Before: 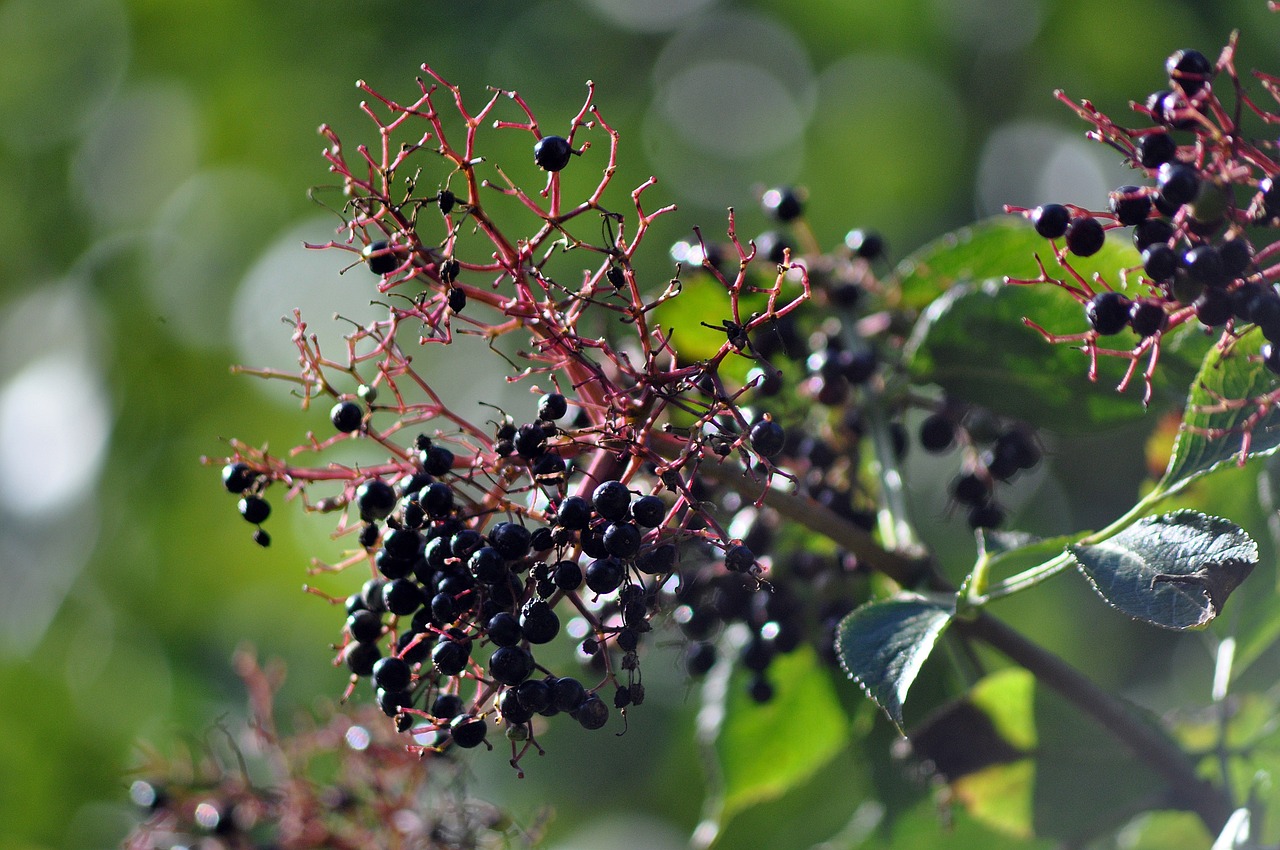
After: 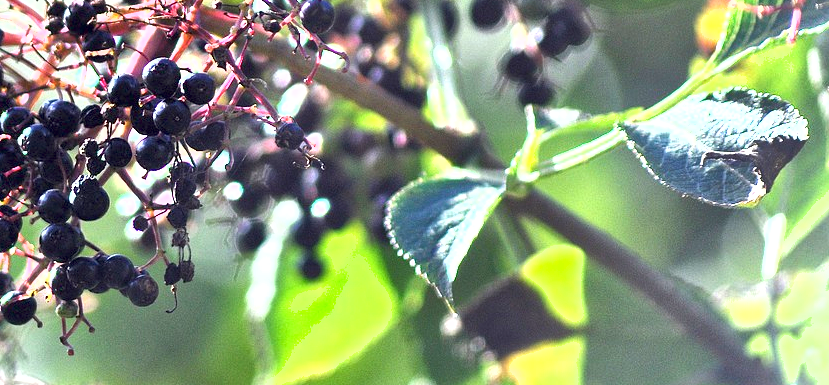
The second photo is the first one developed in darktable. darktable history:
crop and rotate: left 35.182%, top 49.795%, bottom 4.88%
exposure: black level correction 0, exposure 2.108 EV, compensate highlight preservation false
shadows and highlights: low approximation 0.01, soften with gaussian
local contrast: mode bilateral grid, contrast 27, coarseness 17, detail 116%, midtone range 0.2
